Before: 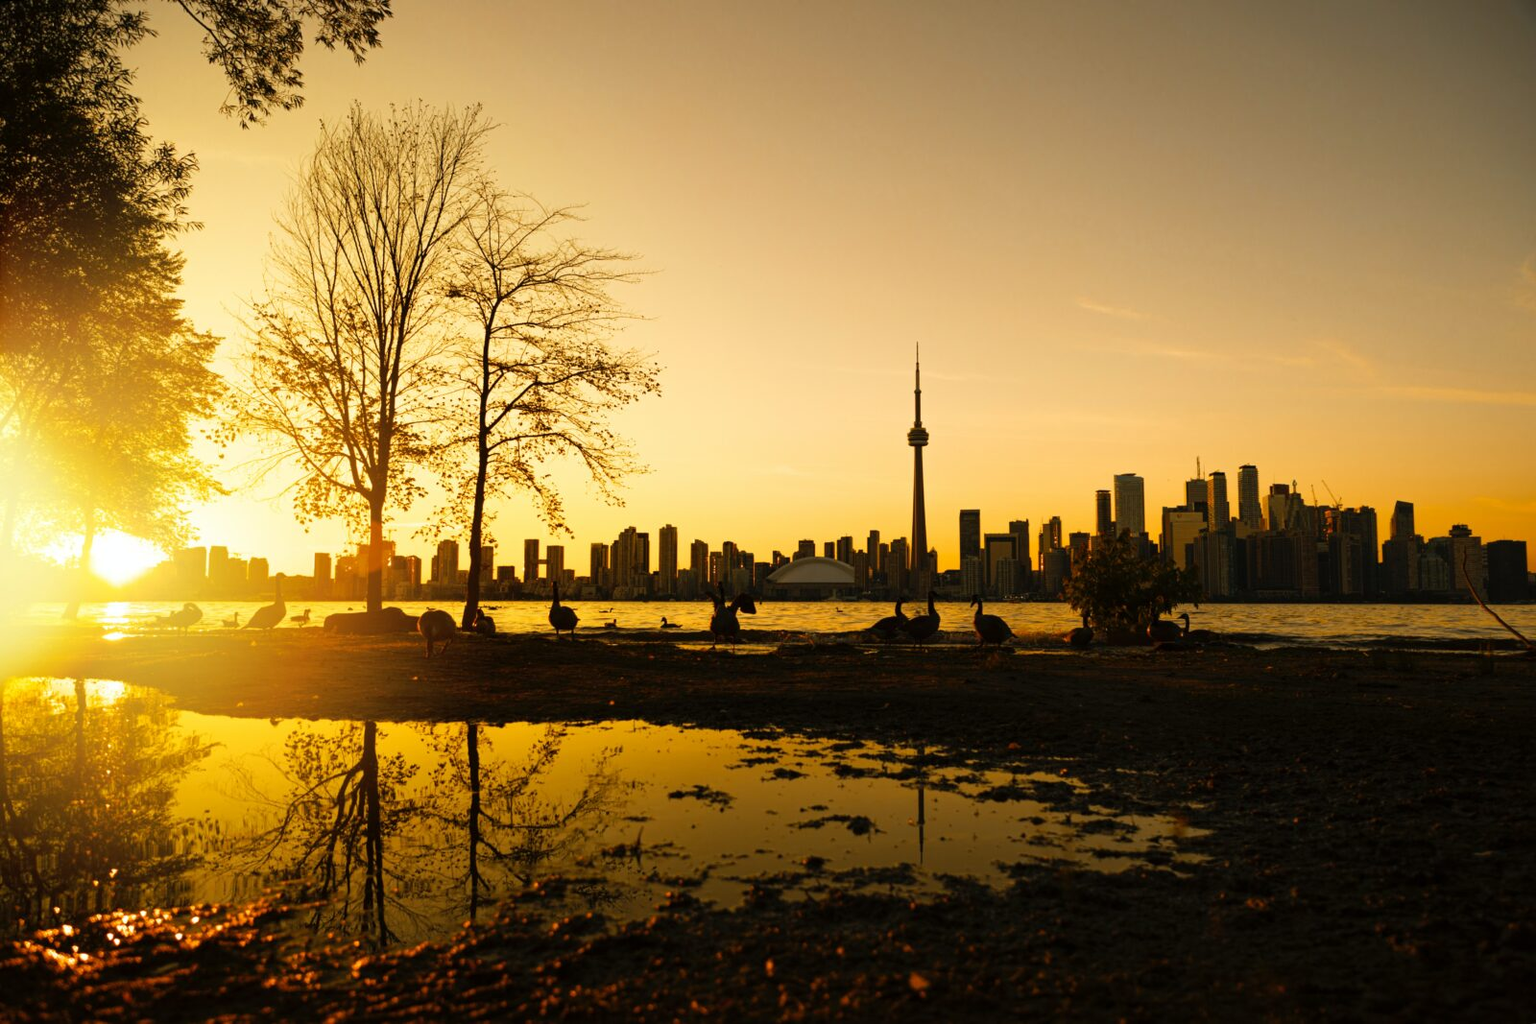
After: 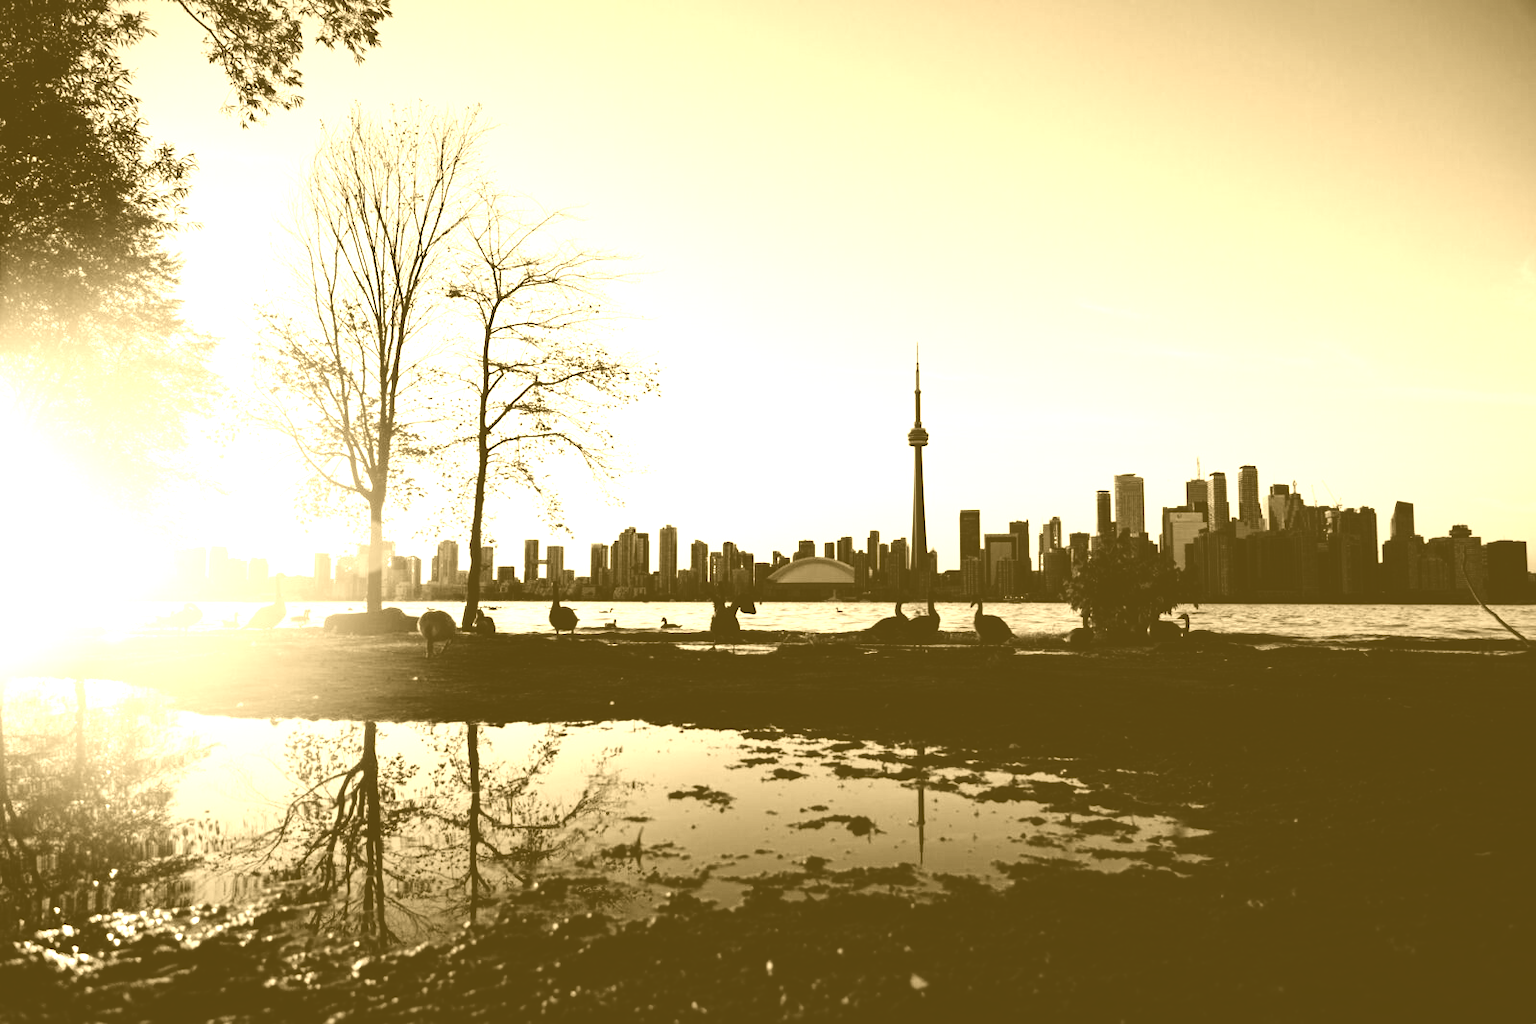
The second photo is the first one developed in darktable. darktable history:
colorize: hue 36°, source mix 100%
color correction: saturation 3
tone curve: curves: ch0 [(0, 0) (0.003, 0) (0.011, 0.001) (0.025, 0.003) (0.044, 0.005) (0.069, 0.012) (0.1, 0.023) (0.136, 0.039) (0.177, 0.088) (0.224, 0.15) (0.277, 0.24) (0.335, 0.337) (0.399, 0.437) (0.468, 0.535) (0.543, 0.629) (0.623, 0.71) (0.709, 0.782) (0.801, 0.856) (0.898, 0.94) (1, 1)], preserve colors none
